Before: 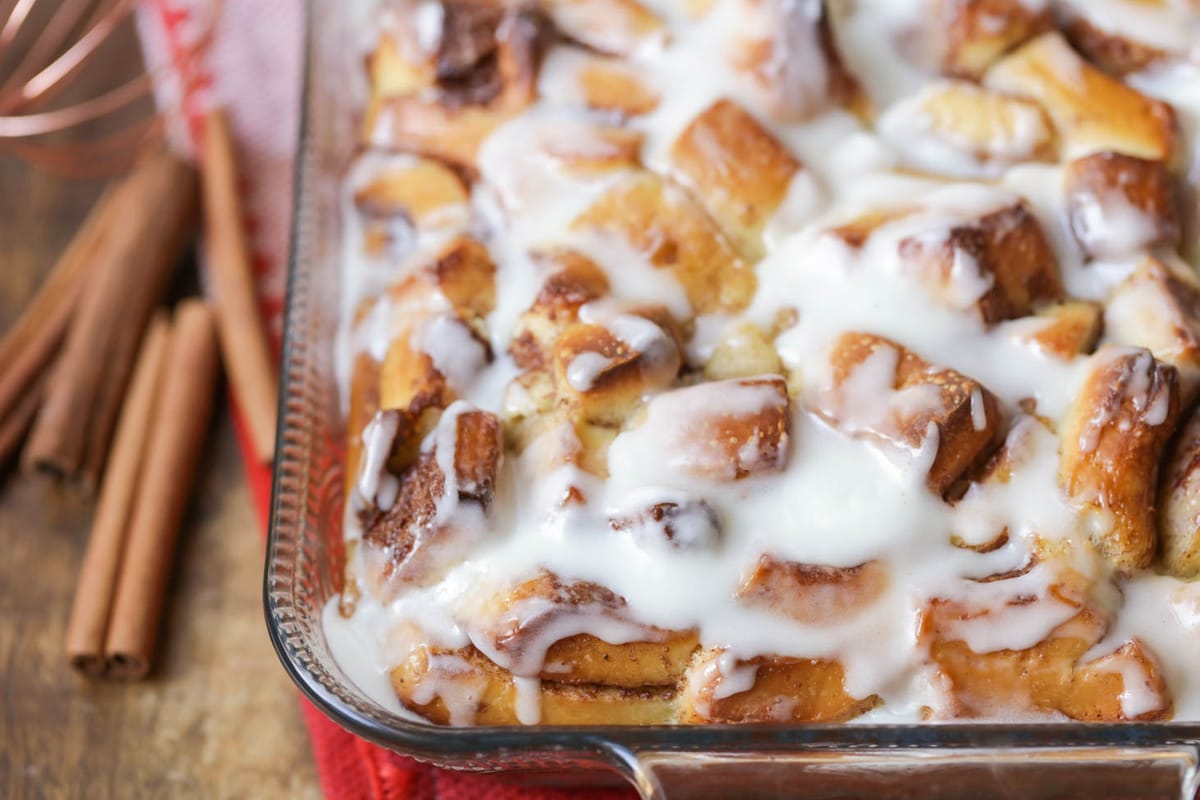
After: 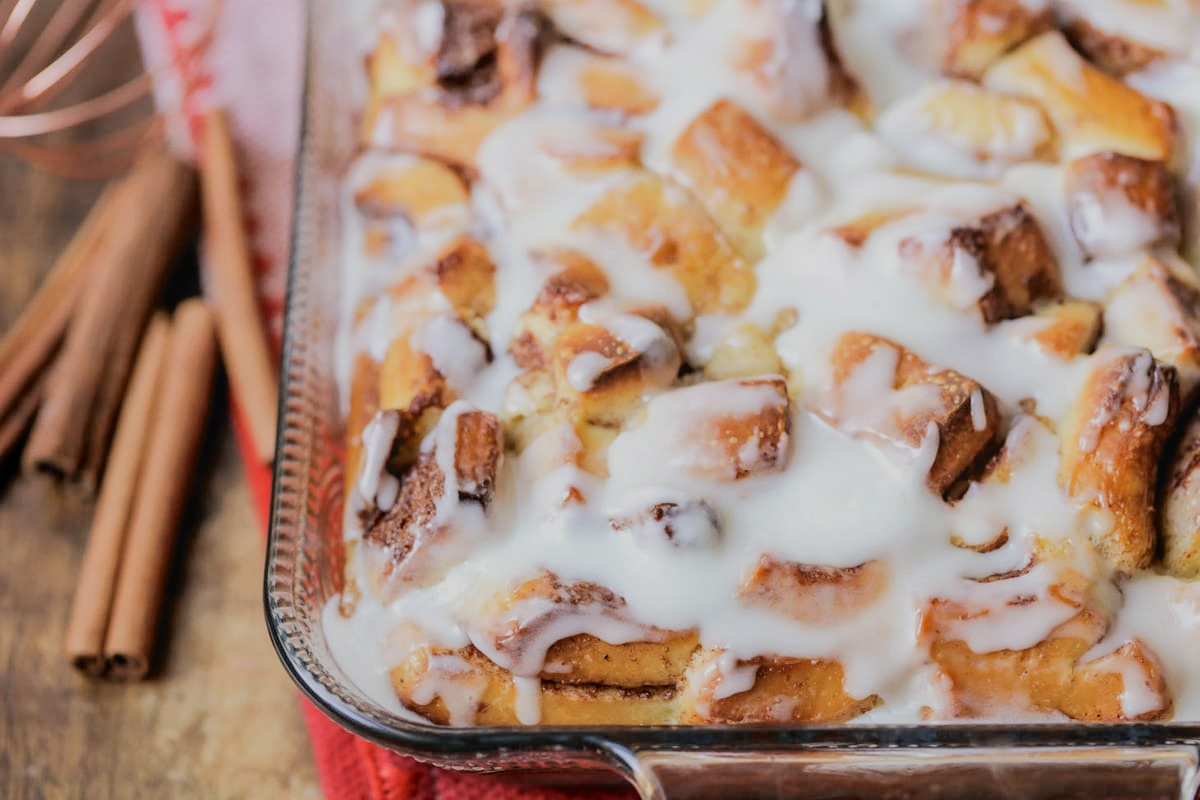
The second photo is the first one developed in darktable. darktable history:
local contrast: detail 110%
tone curve: curves: ch0 [(0, 0) (0.003, 0.006) (0.011, 0.014) (0.025, 0.024) (0.044, 0.035) (0.069, 0.046) (0.1, 0.074) (0.136, 0.115) (0.177, 0.161) (0.224, 0.226) (0.277, 0.293) (0.335, 0.364) (0.399, 0.441) (0.468, 0.52) (0.543, 0.58) (0.623, 0.657) (0.709, 0.72) (0.801, 0.794) (0.898, 0.883) (1, 1)], color space Lab, independent channels, preserve colors none
shadows and highlights: radius 331.15, shadows 54.06, highlights -99.77, compress 94.33%, soften with gaussian
tone equalizer: on, module defaults
filmic rgb: black relative exposure -7.6 EV, white relative exposure 4.65 EV, target black luminance 0%, hardness 3.56, latitude 50.5%, contrast 1.029, highlights saturation mix 8.77%, shadows ↔ highlights balance -0.202%
